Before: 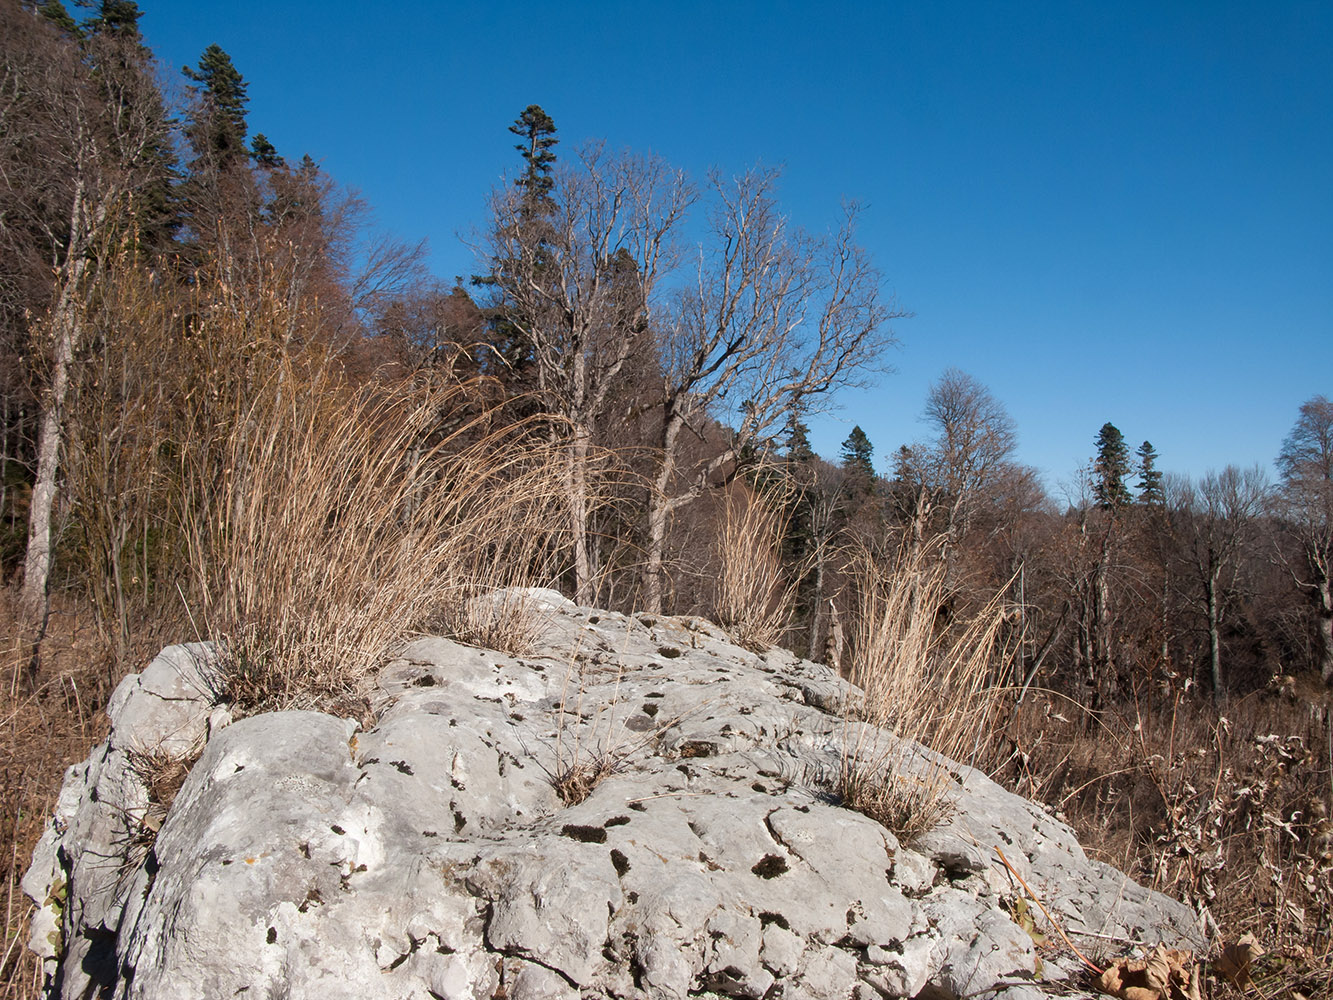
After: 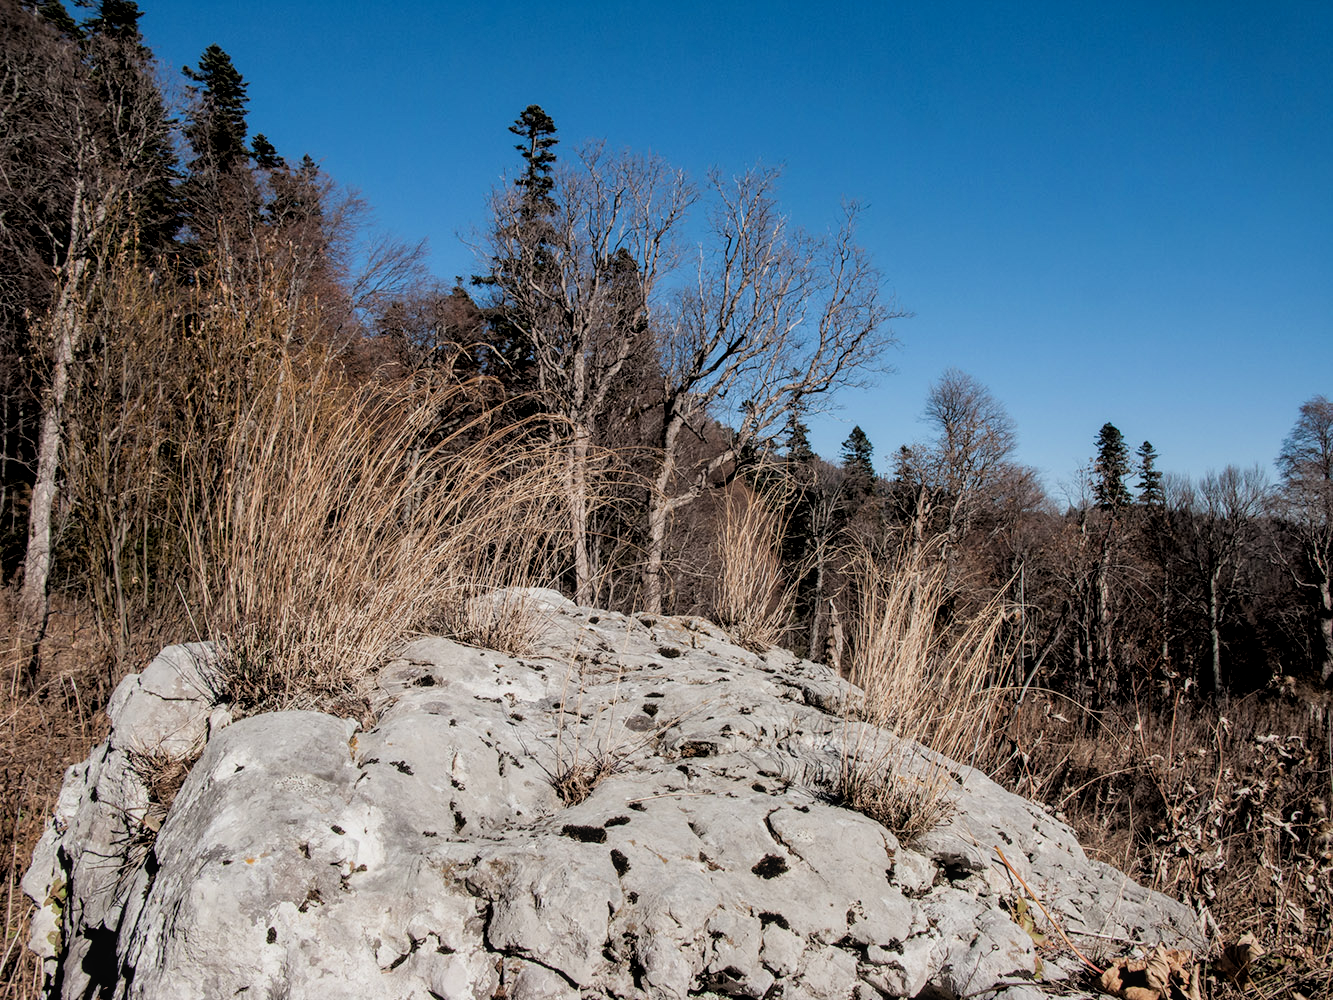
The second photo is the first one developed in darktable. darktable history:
filmic rgb: black relative exposure -3.86 EV, white relative exposure 3.48 EV, hardness 2.63, contrast 1.103
local contrast: on, module defaults
